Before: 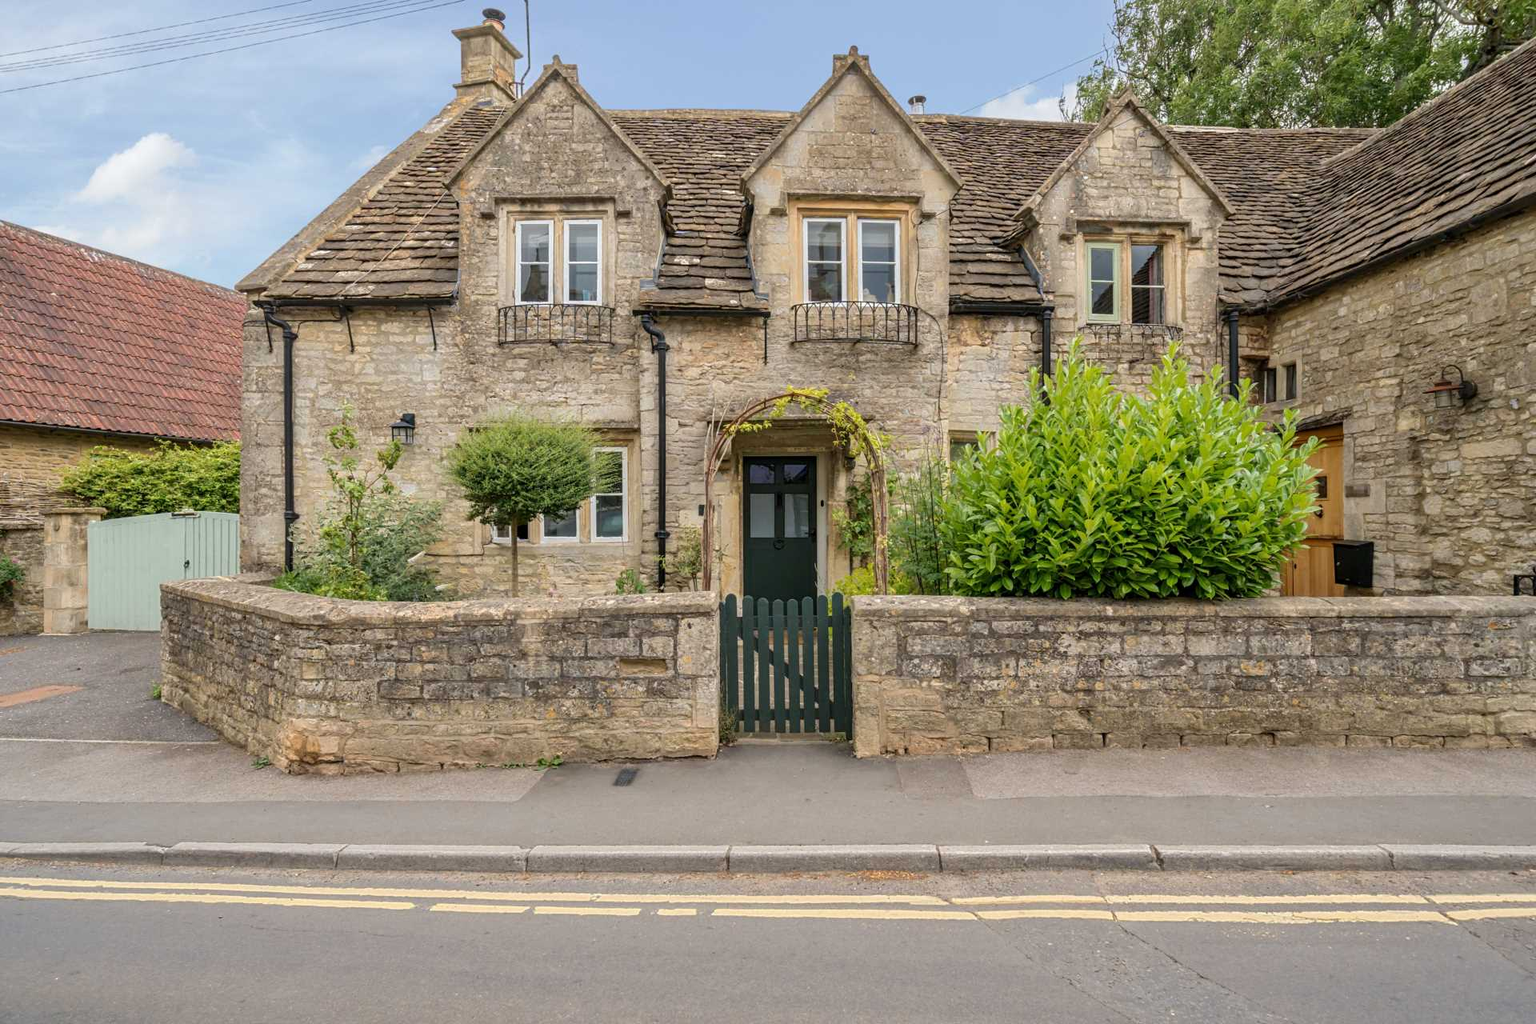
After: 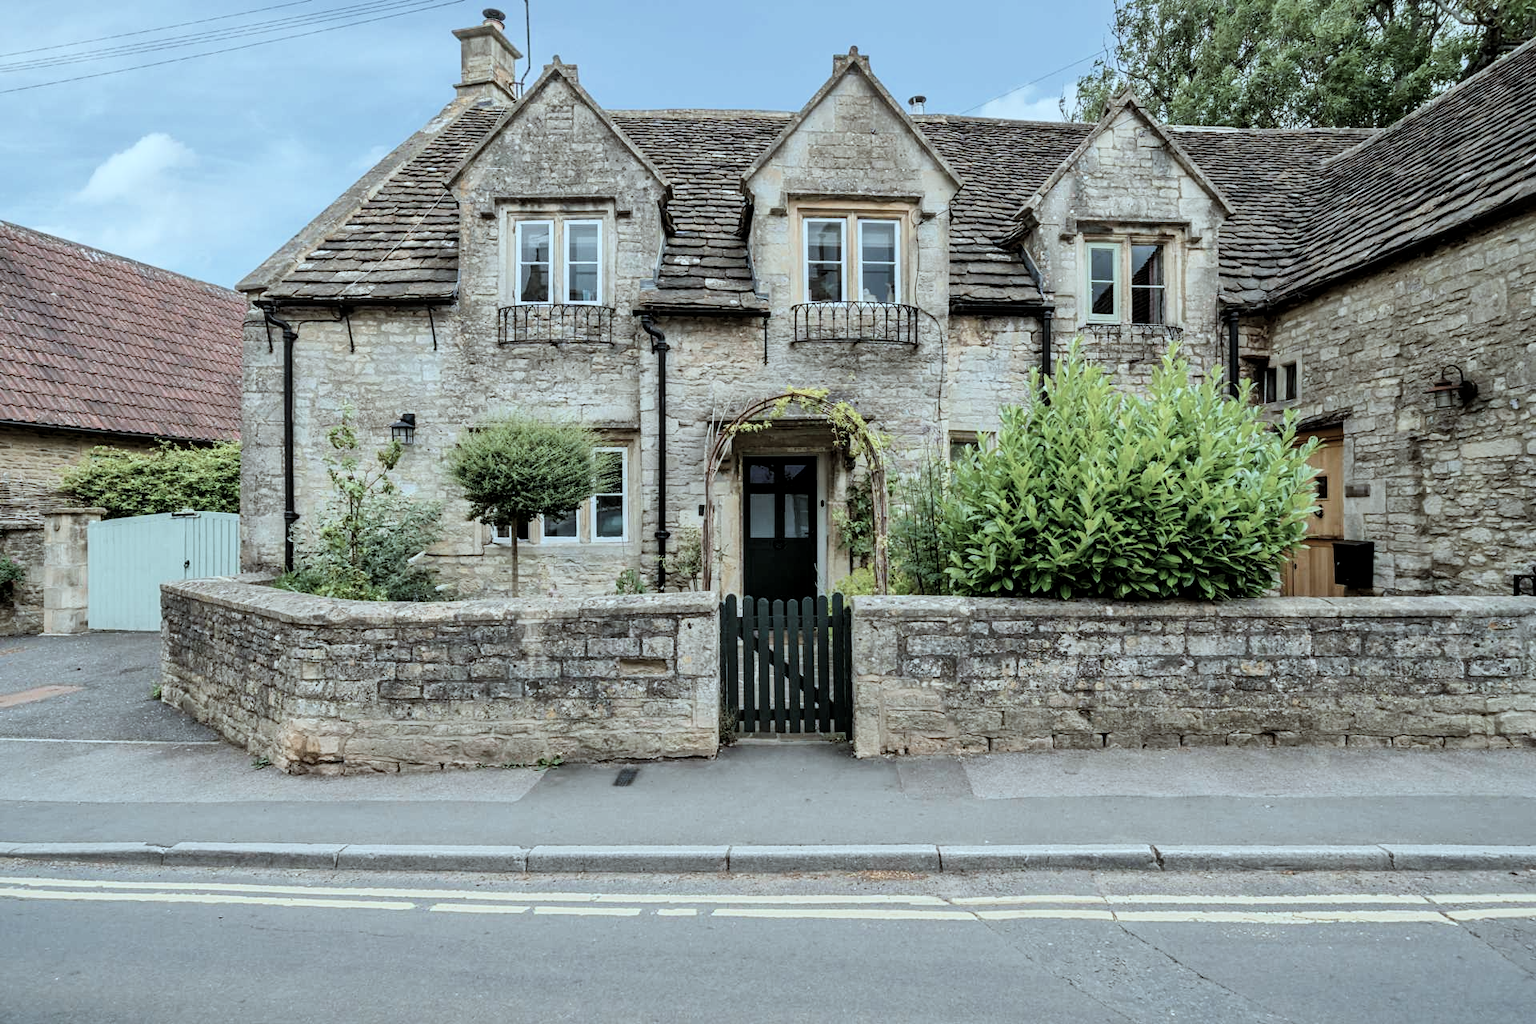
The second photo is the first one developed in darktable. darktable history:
local contrast: mode bilateral grid, contrast 19, coarseness 50, detail 119%, midtone range 0.2
color correction: highlights a* -12.53, highlights b* -17.94, saturation 0.703
filmic rgb: black relative exposure -16 EV, white relative exposure 6.25 EV, hardness 5.12, contrast 1.349
